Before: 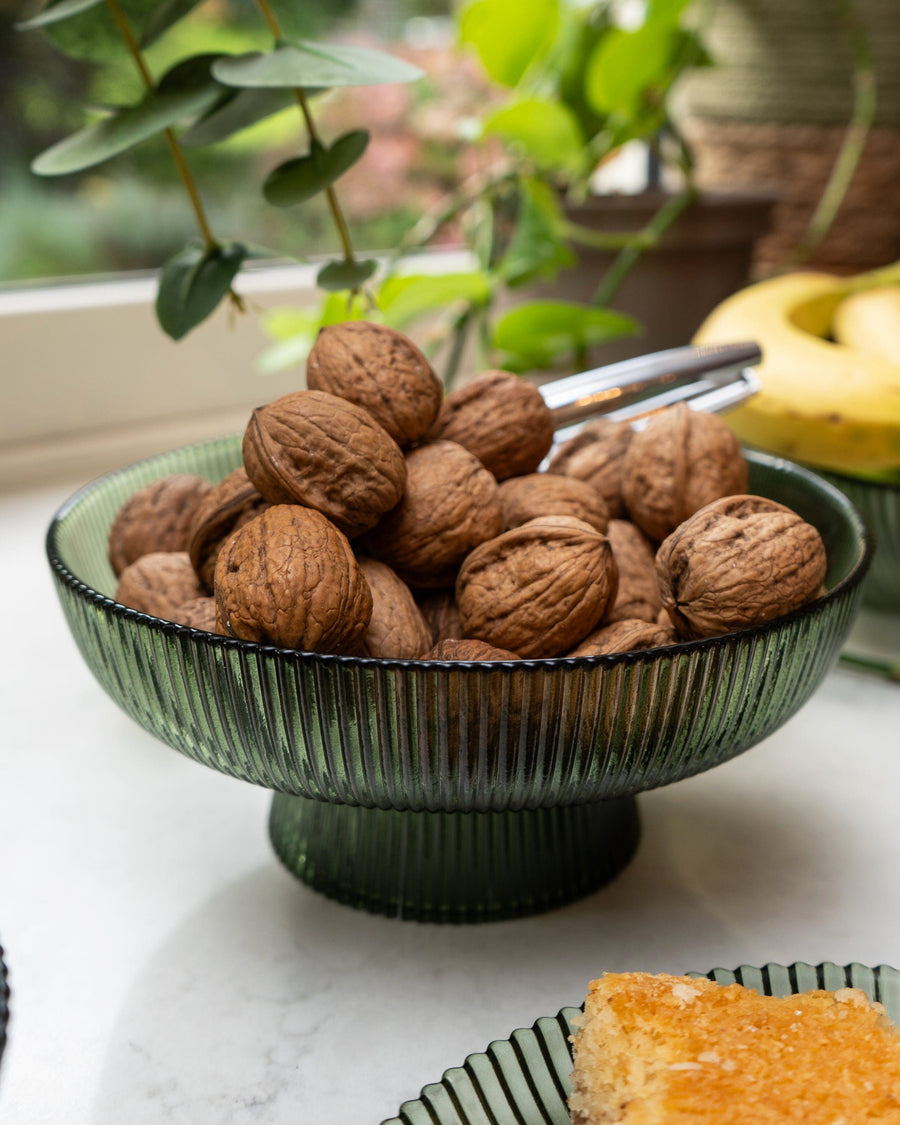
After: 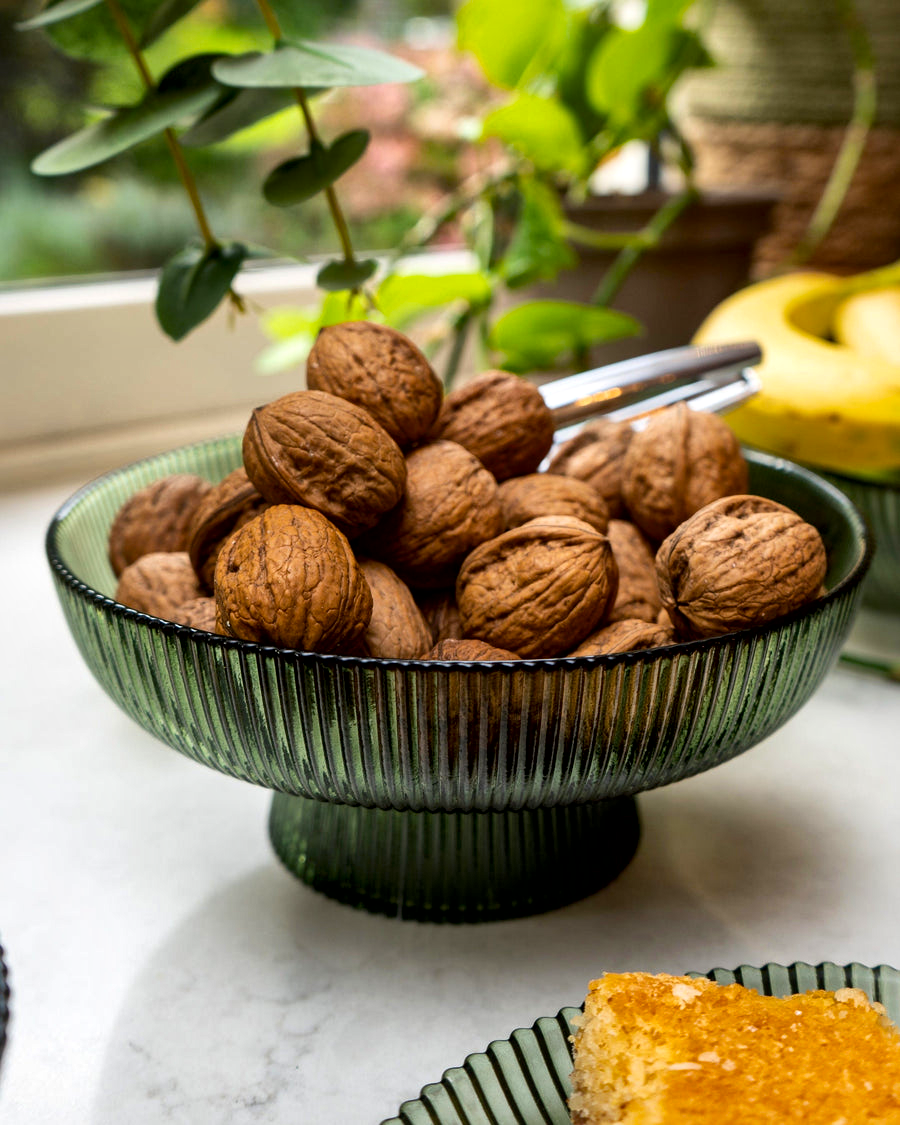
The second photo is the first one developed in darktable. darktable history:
color balance rgb: perceptual saturation grading › global saturation 20%, global vibrance 20%
local contrast: mode bilateral grid, contrast 20, coarseness 50, detail 171%, midtone range 0.2
